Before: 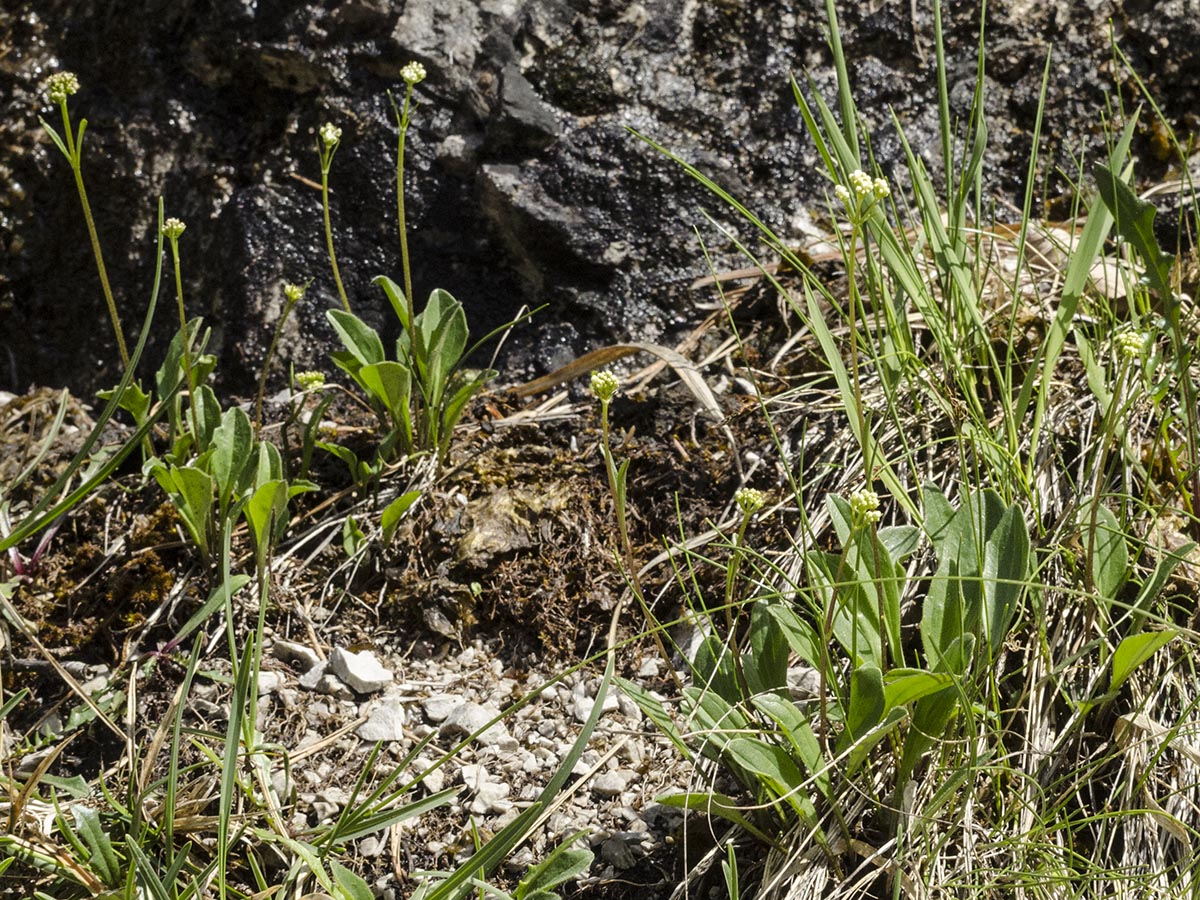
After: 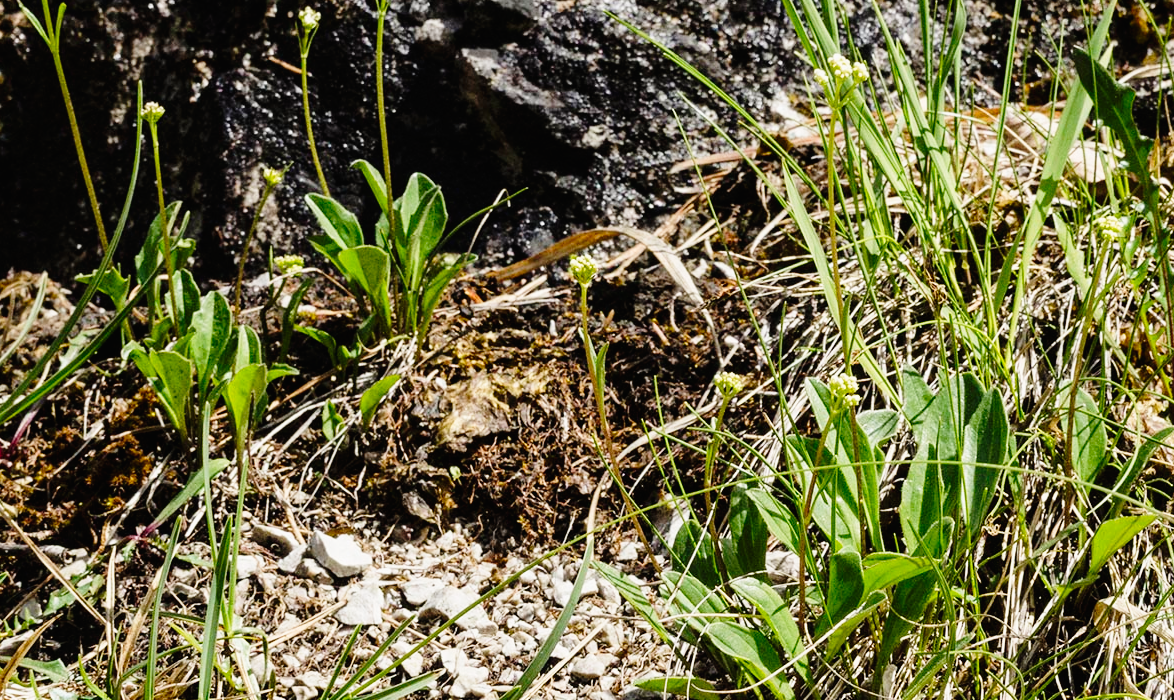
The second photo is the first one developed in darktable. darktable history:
tone curve: curves: ch0 [(0, 0.011) (0.053, 0.026) (0.174, 0.115) (0.398, 0.444) (0.673, 0.775) (0.829, 0.906) (0.991, 0.981)]; ch1 [(0, 0) (0.276, 0.206) (0.409, 0.383) (0.473, 0.458) (0.492, 0.499) (0.521, 0.502) (0.546, 0.543) (0.585, 0.617) (0.659, 0.686) (0.78, 0.8) (1, 1)]; ch2 [(0, 0) (0.438, 0.449) (0.473, 0.469) (0.503, 0.5) (0.523, 0.538) (0.562, 0.598) (0.612, 0.635) (0.695, 0.713) (1, 1)], preserve colors none
crop and rotate: left 1.814%, top 12.988%, right 0.294%, bottom 9.162%
